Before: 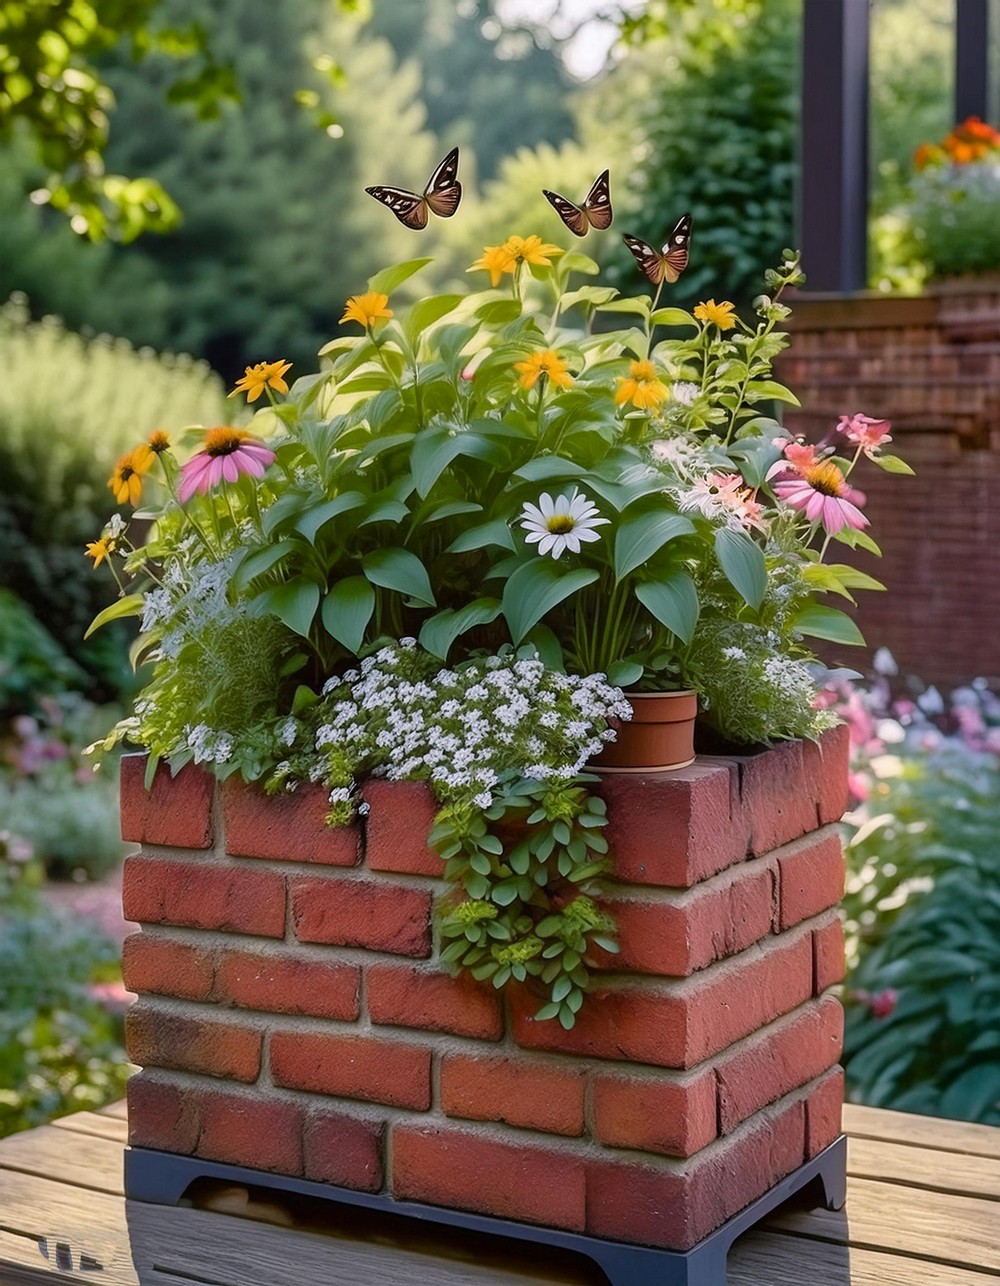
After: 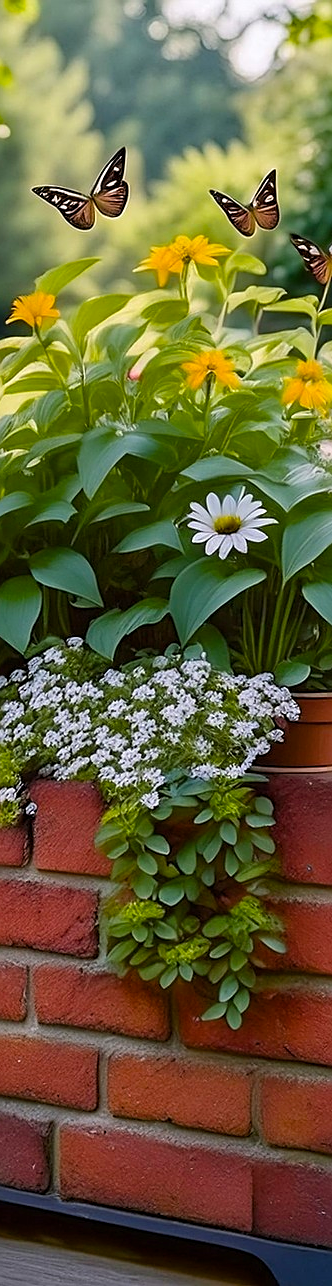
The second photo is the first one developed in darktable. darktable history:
sharpen: on, module defaults
crop: left 33.36%, right 33.36%
color balance rgb: perceptual saturation grading › global saturation 20%, global vibrance 10%
